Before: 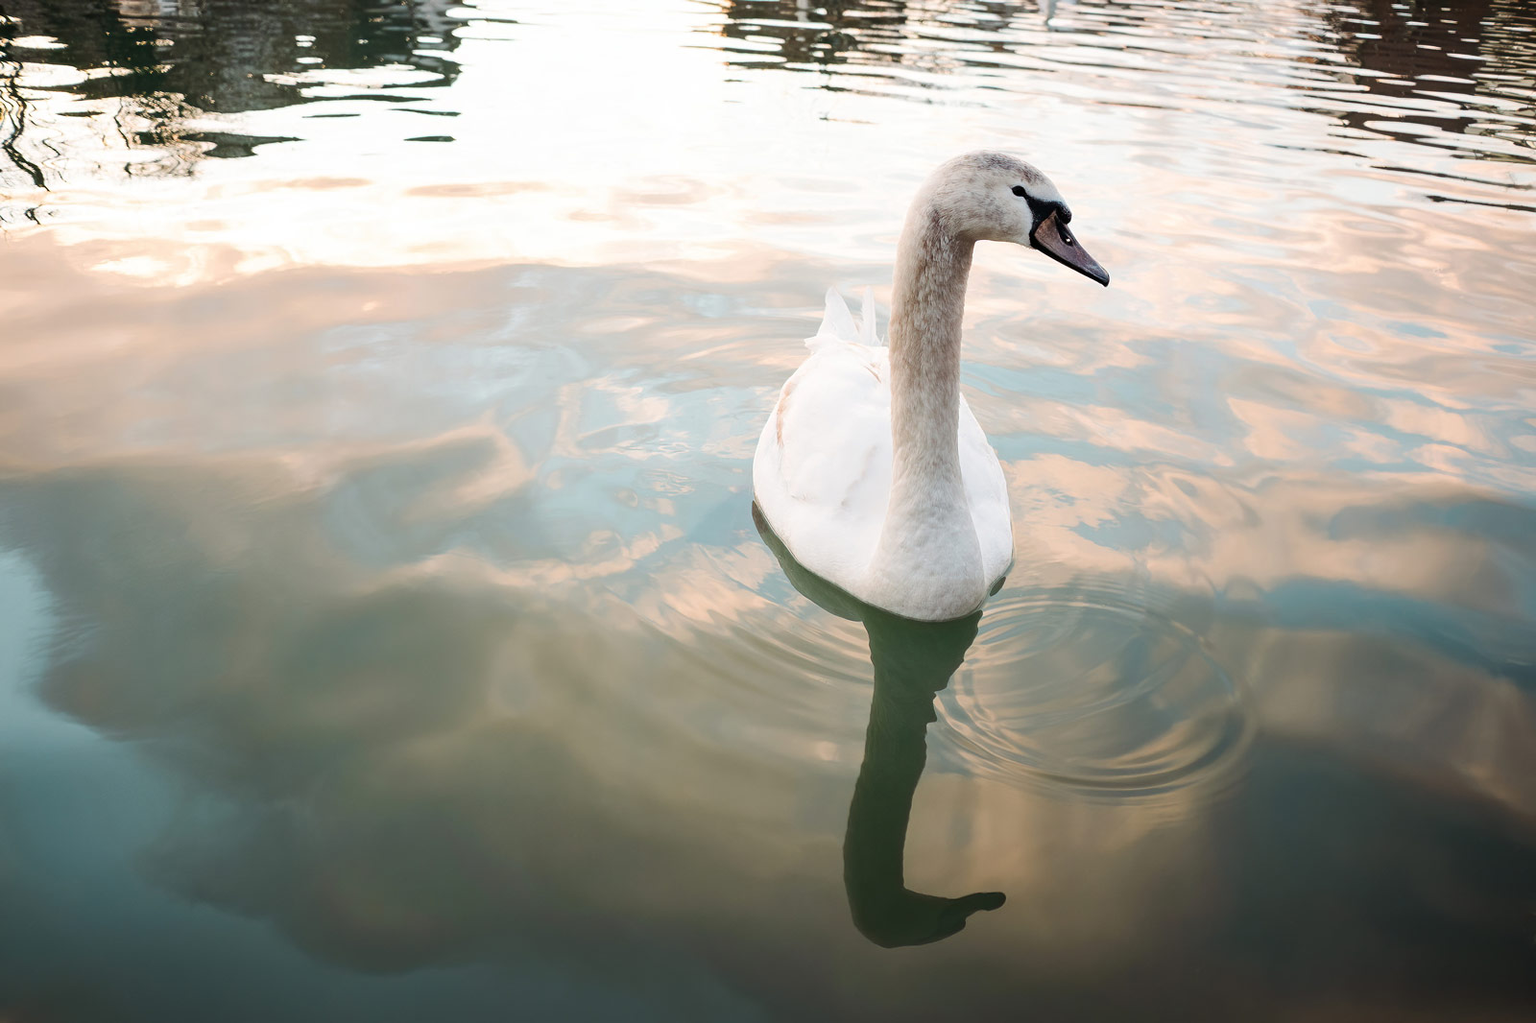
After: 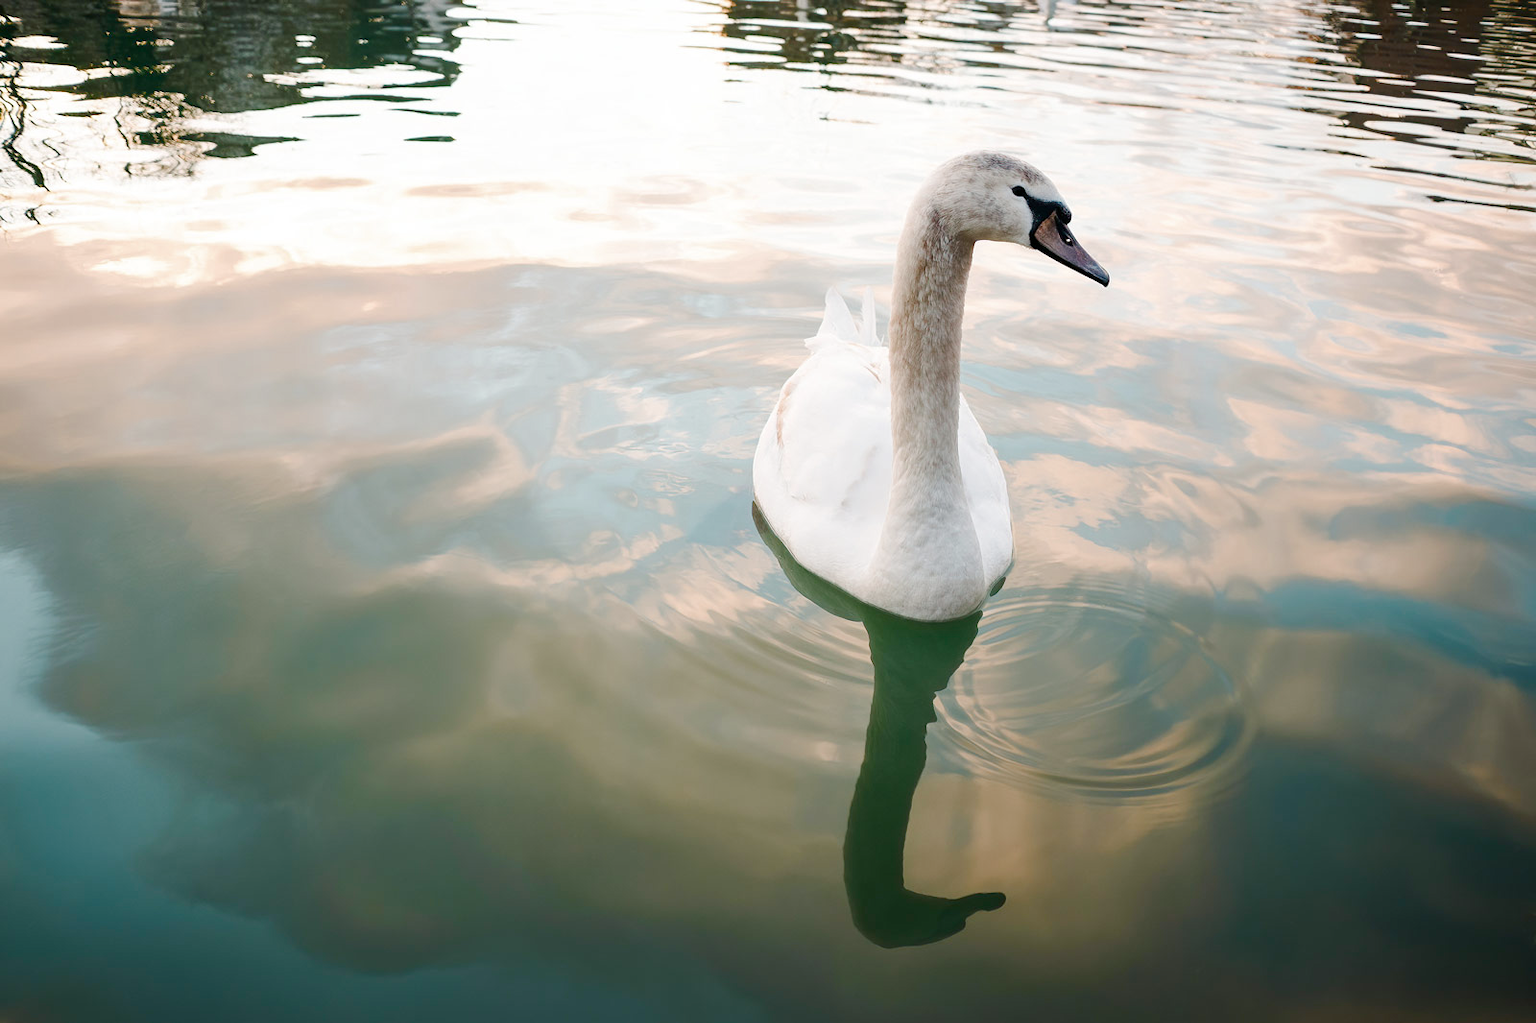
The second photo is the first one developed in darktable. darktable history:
color balance rgb: shadows lift › chroma 2.502%, shadows lift › hue 192.53°, perceptual saturation grading › global saturation 0.442%, perceptual saturation grading › highlights -29.113%, perceptual saturation grading › mid-tones 28.899%, perceptual saturation grading › shadows 59.331%
